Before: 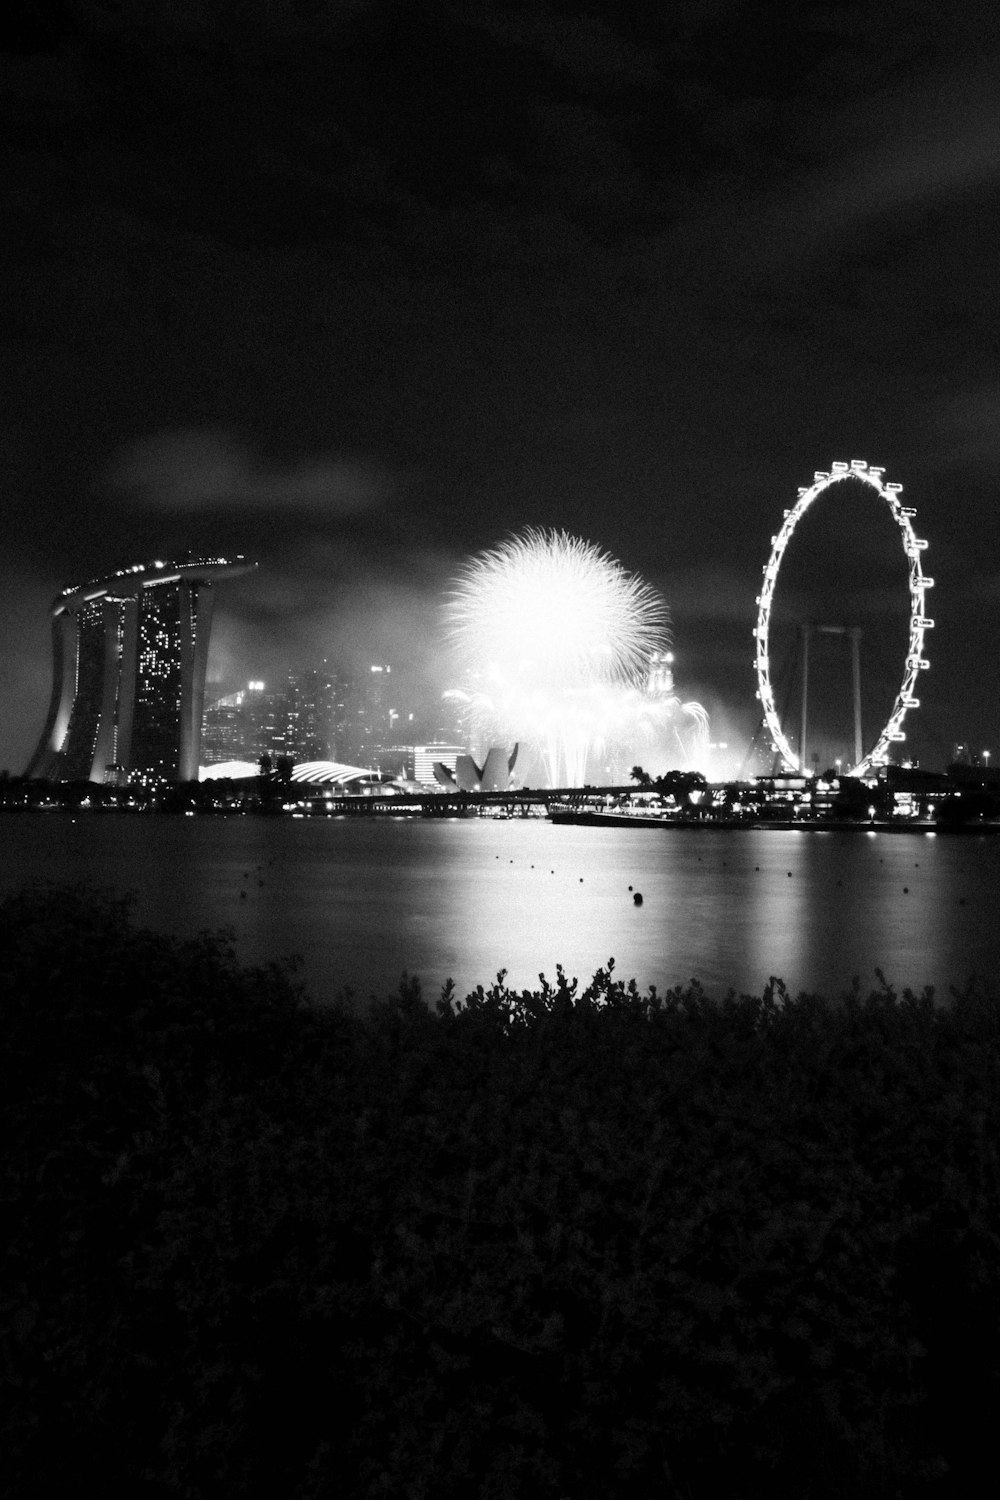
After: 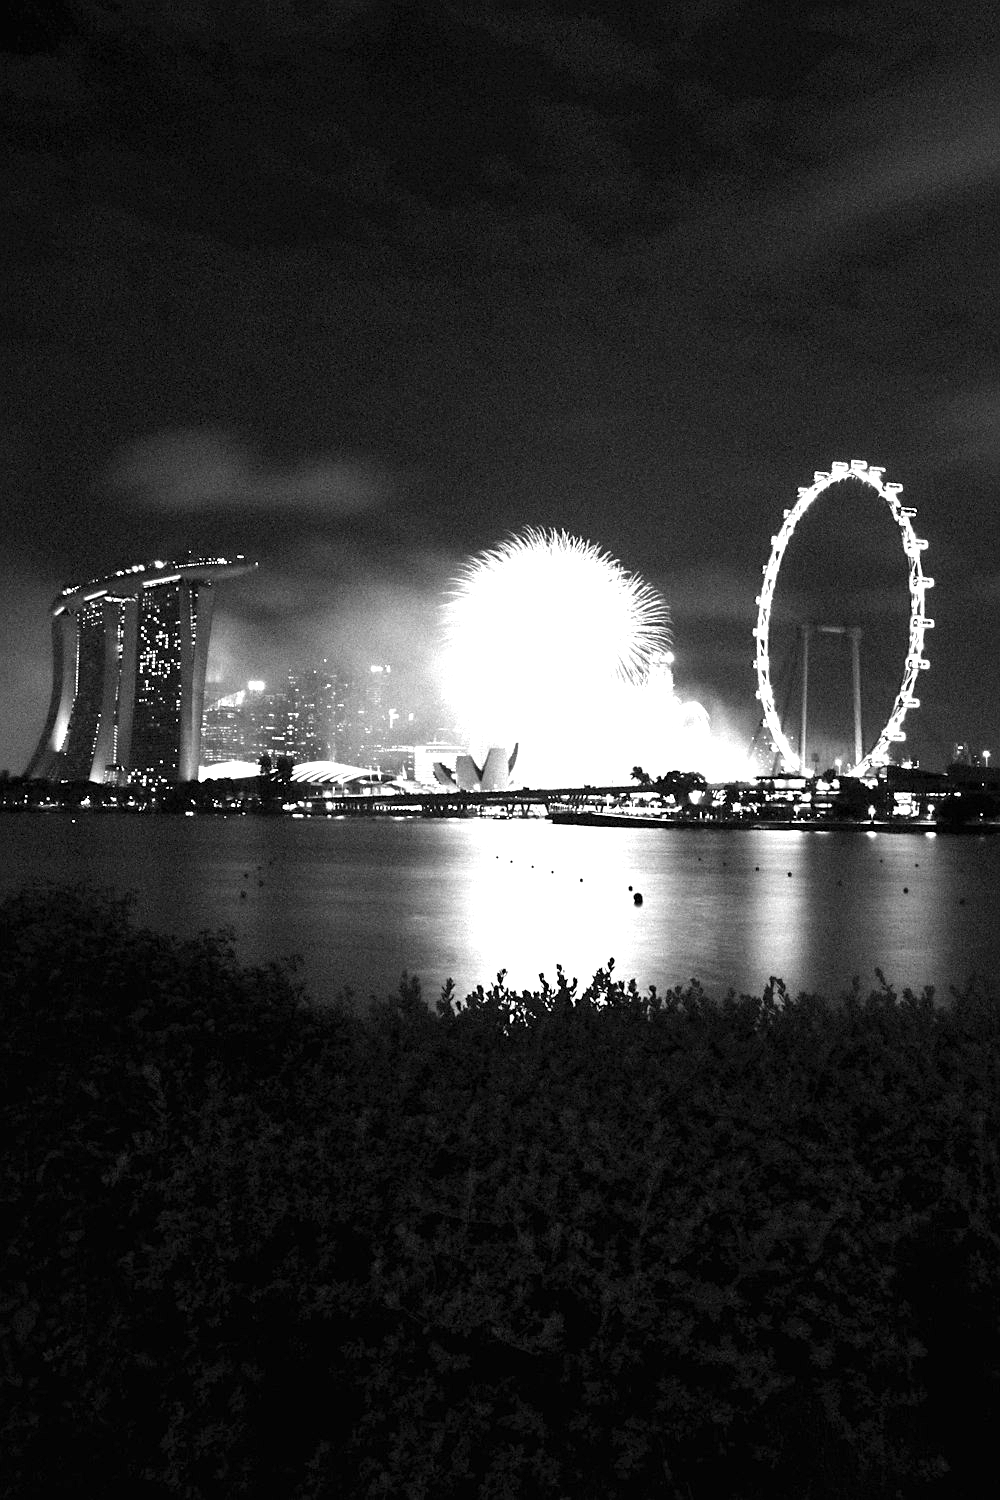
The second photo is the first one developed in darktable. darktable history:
exposure: black level correction 0, exposure 1.015 EV, compensate exposure bias true, compensate highlight preservation false
sharpen: on, module defaults
